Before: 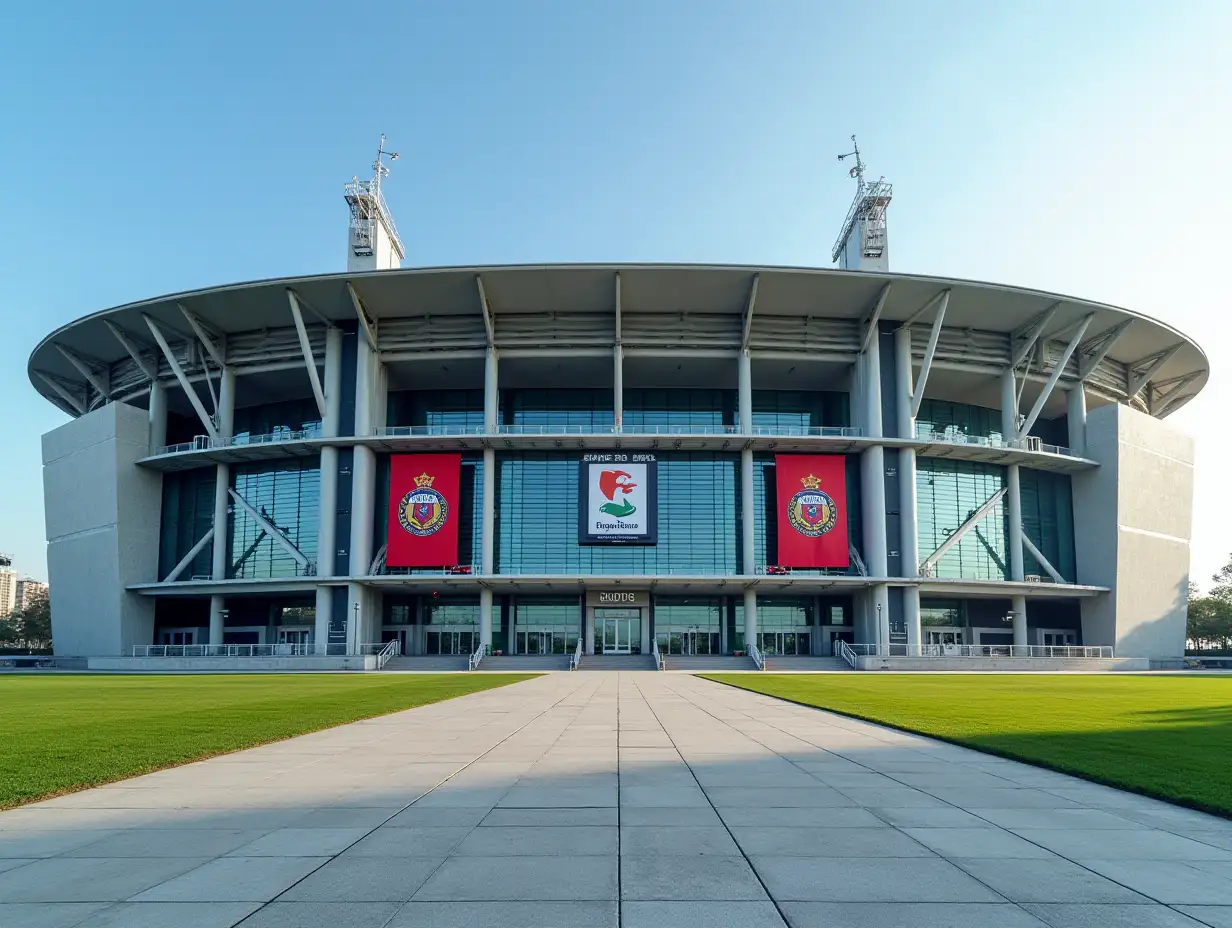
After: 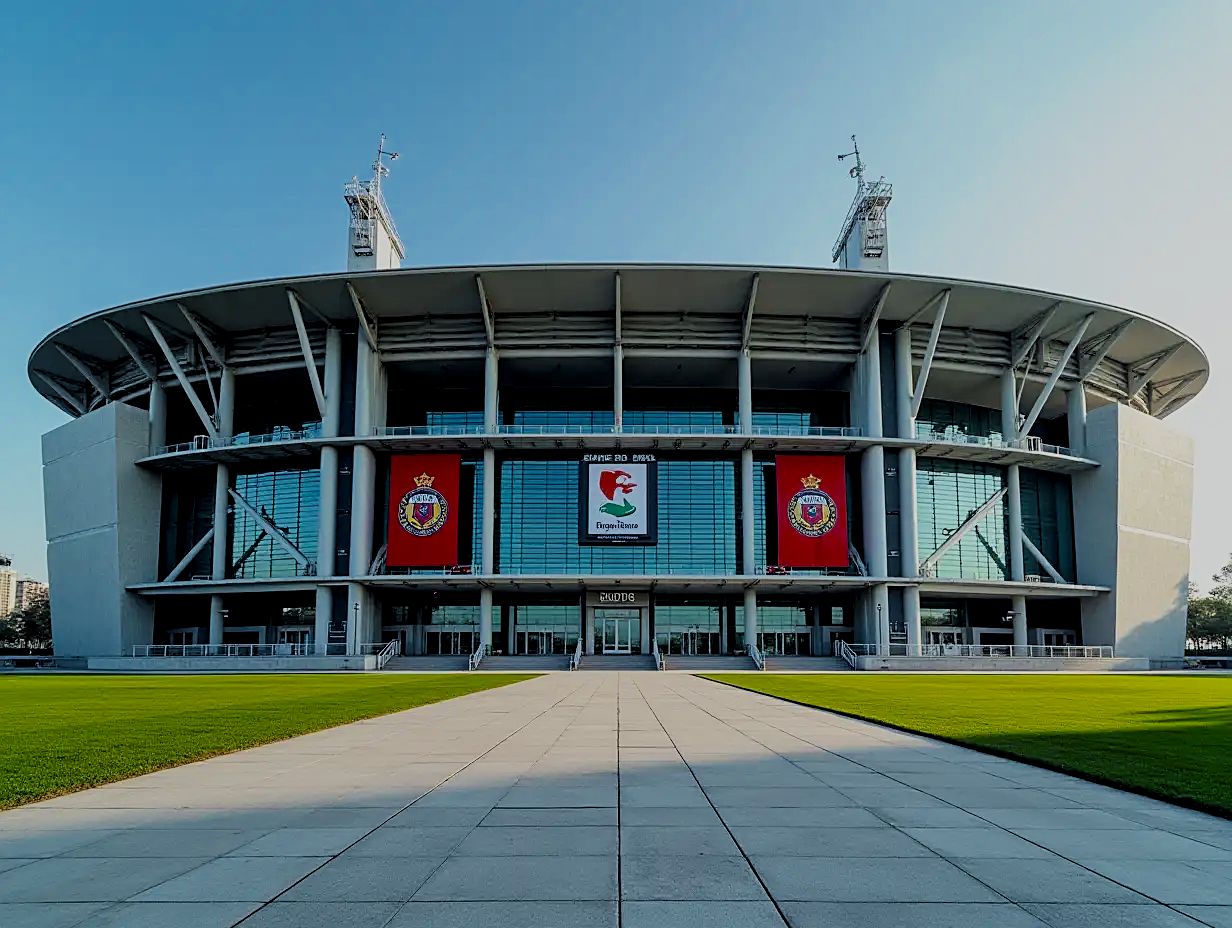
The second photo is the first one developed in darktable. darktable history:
levels: white 99.94%, levels [0.029, 0.545, 0.971]
tone curve: curves: ch0 [(0, 0) (0.037, 0.025) (0.131, 0.093) (0.275, 0.256) (0.497, 0.51) (0.617, 0.643) (0.704, 0.732) (0.813, 0.832) (0.911, 0.925) (0.997, 0.995)]; ch1 [(0, 0) (0.301, 0.3) (0.444, 0.45) (0.493, 0.495) (0.507, 0.503) (0.534, 0.533) (0.582, 0.58) (0.658, 0.693) (0.746, 0.77) (1, 1)]; ch2 [(0, 0) (0.246, 0.233) (0.36, 0.352) (0.415, 0.418) (0.476, 0.492) (0.502, 0.504) (0.525, 0.518) (0.539, 0.544) (0.586, 0.602) (0.634, 0.651) (0.706, 0.727) (0.853, 0.852) (1, 0.951)]
filmic rgb: black relative exposure -8.84 EV, white relative exposure 4.98 EV, threshold 3.05 EV, target black luminance 0%, hardness 3.76, latitude 66.72%, contrast 0.818, highlights saturation mix 11.16%, shadows ↔ highlights balance 20.27%, color science v4 (2020), enable highlight reconstruction true
sharpen: on, module defaults
local contrast: highlights 103%, shadows 101%, detail 119%, midtone range 0.2
